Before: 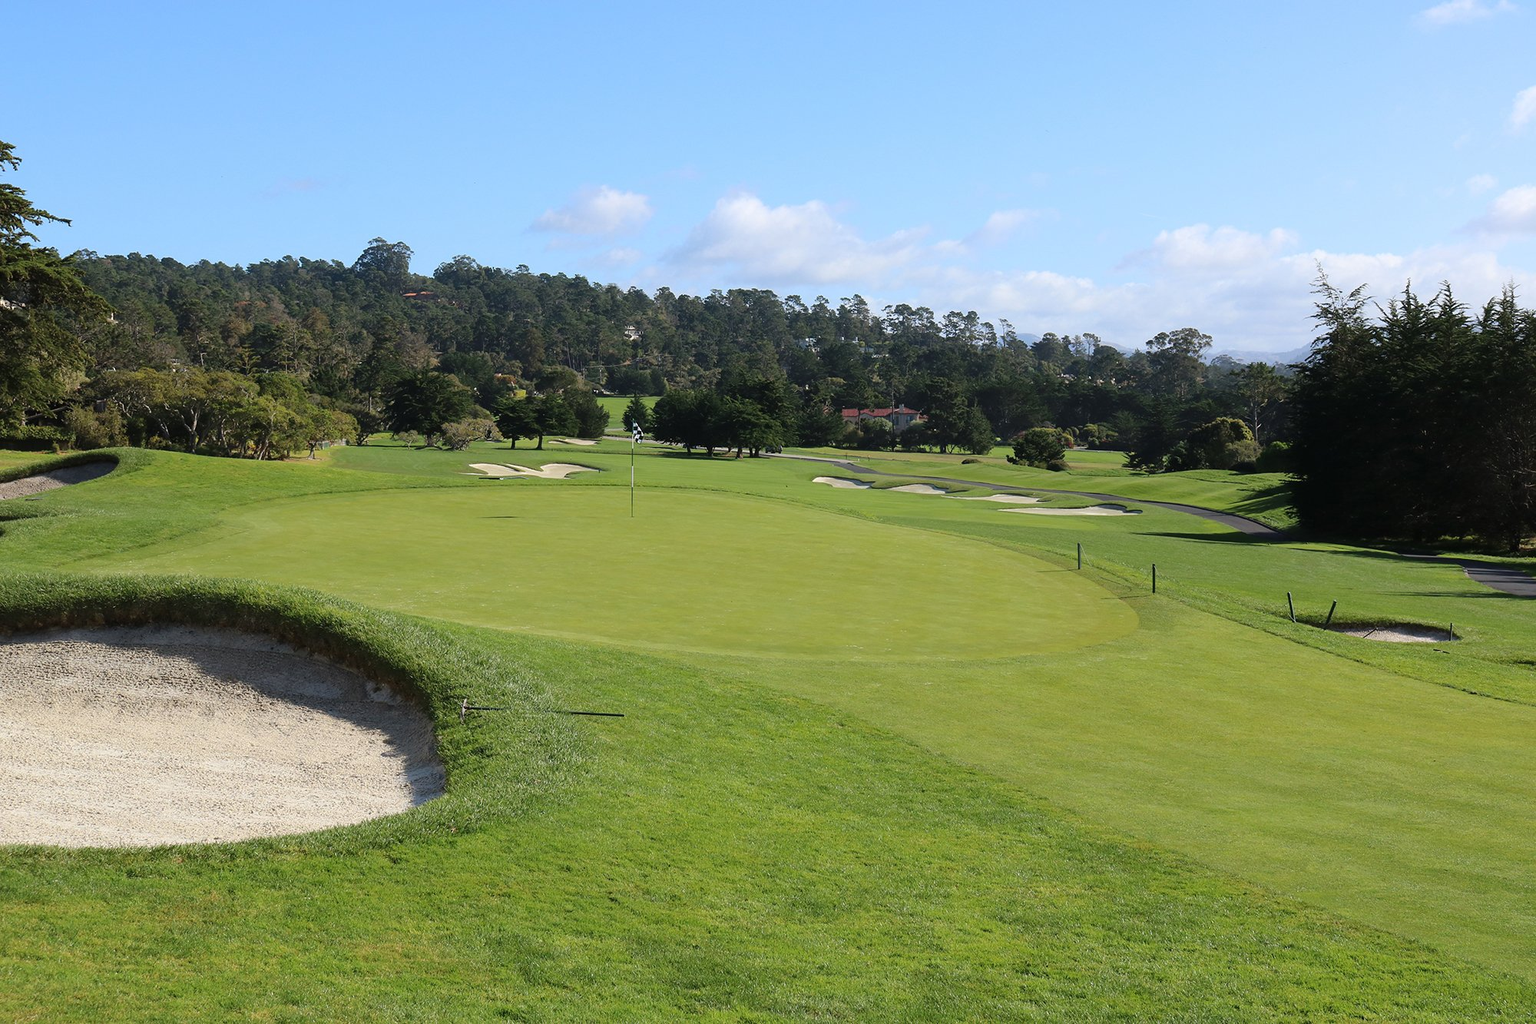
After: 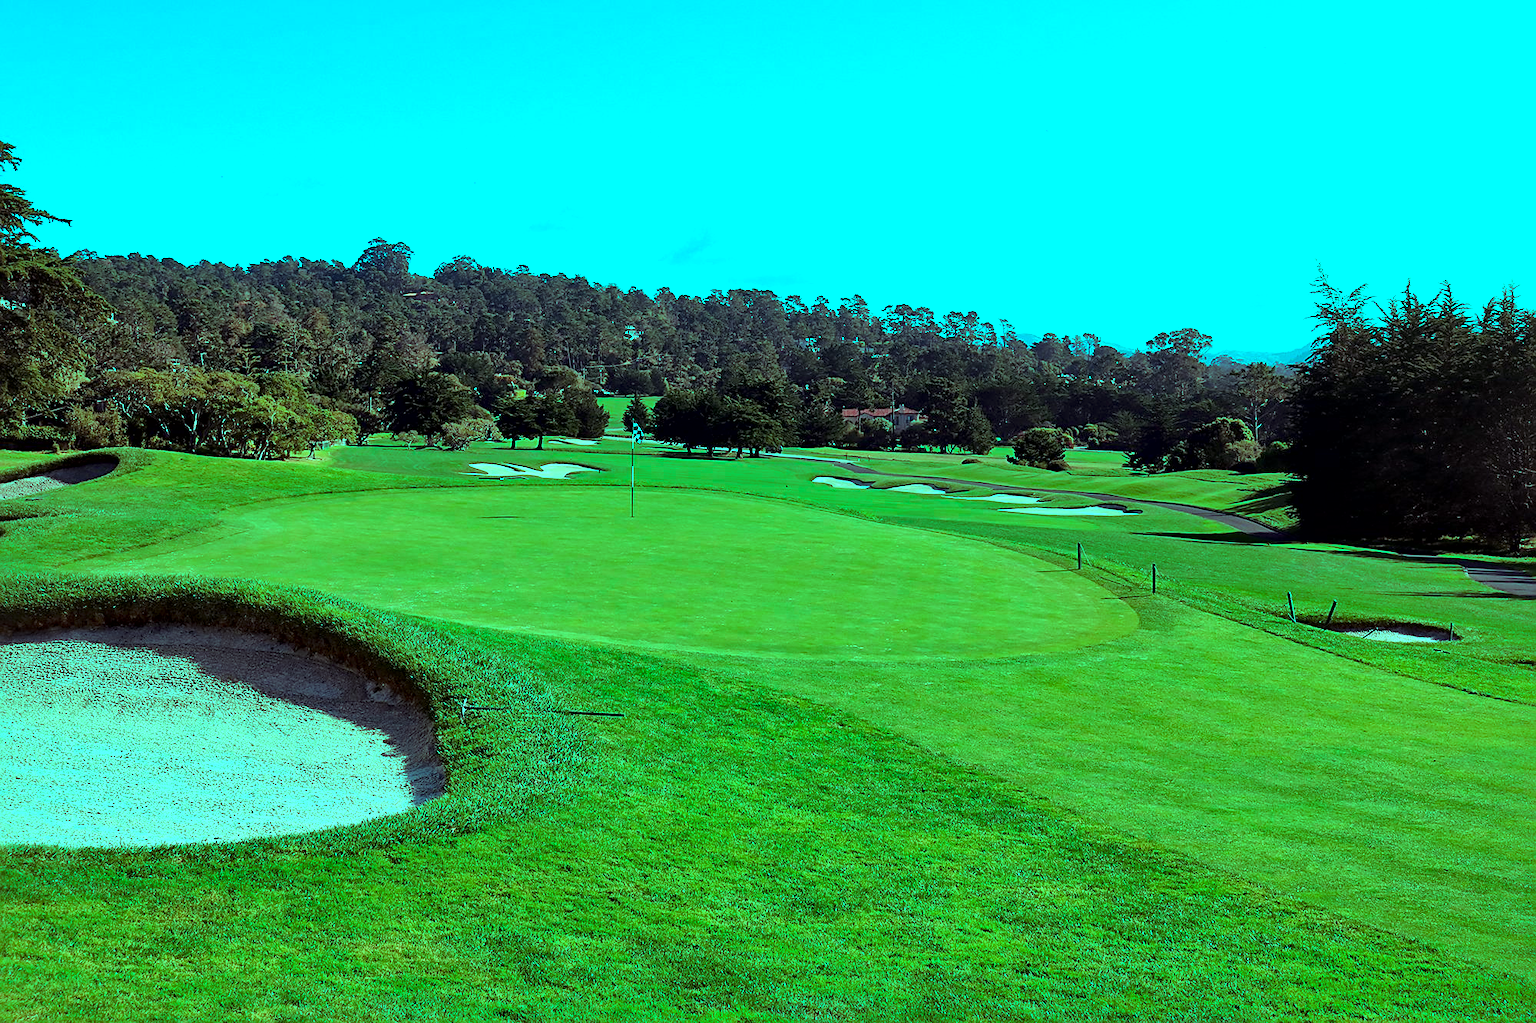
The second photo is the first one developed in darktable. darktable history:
color balance rgb: shadows lift › luminance 0.49%, shadows lift › chroma 6.83%, shadows lift › hue 300.29°, power › hue 208.98°, highlights gain › luminance 20.24%, highlights gain › chroma 13.17%, highlights gain › hue 173.85°, perceptual saturation grading › global saturation 18.05%
sharpen: on, module defaults
local contrast: mode bilateral grid, contrast 70, coarseness 75, detail 180%, midtone range 0.2
